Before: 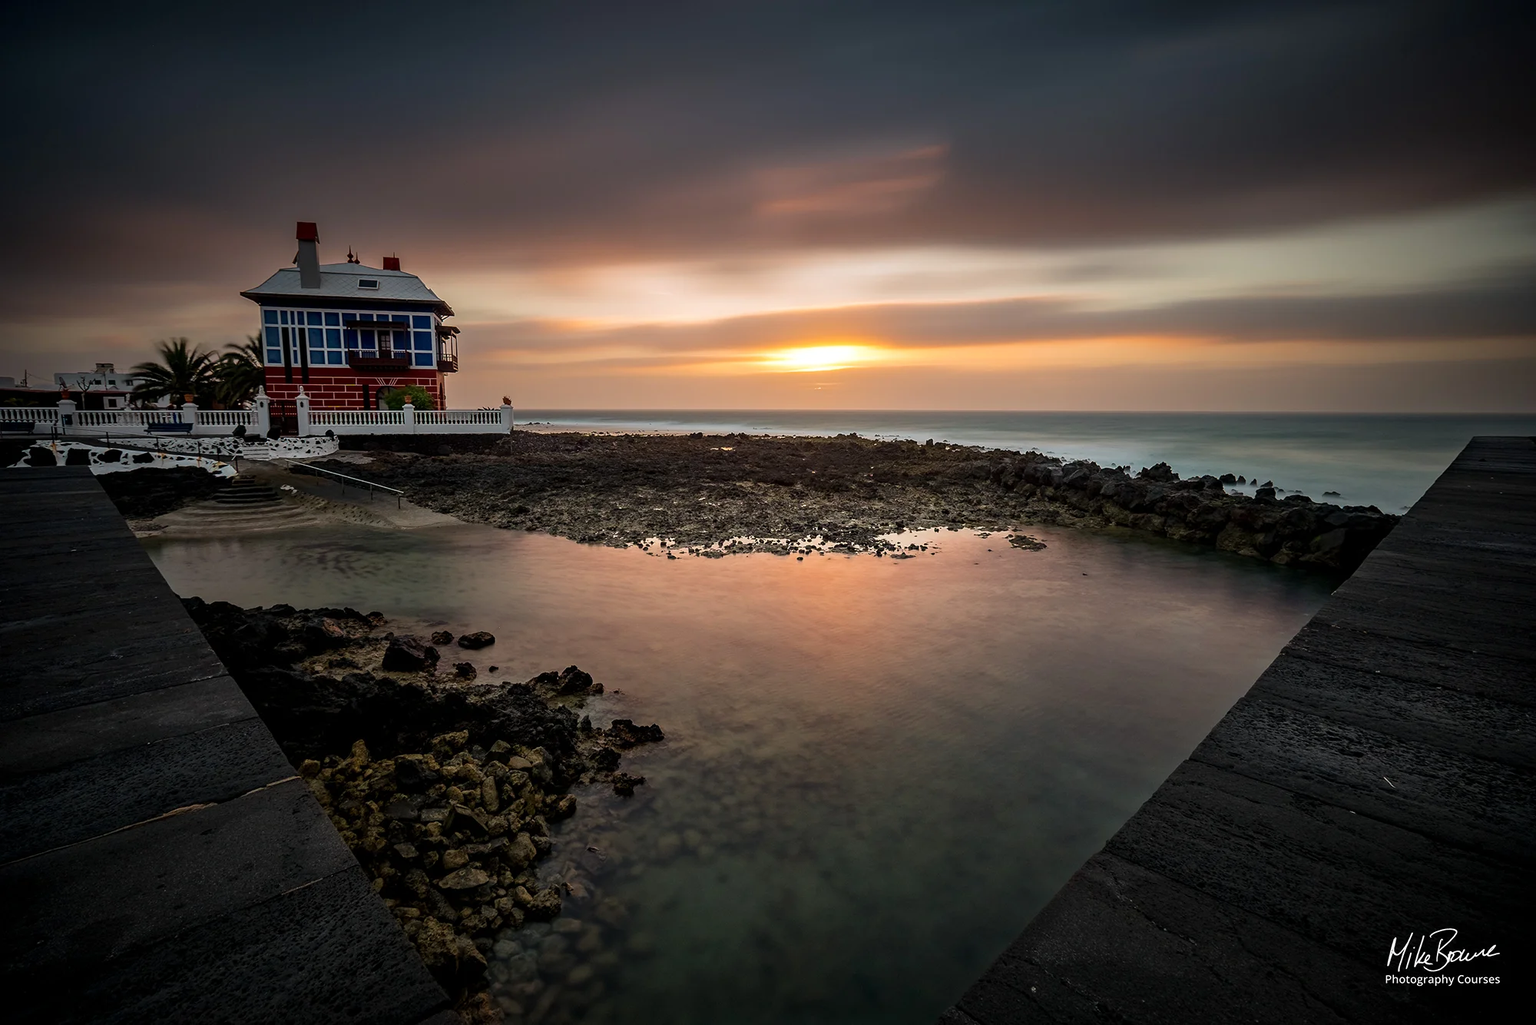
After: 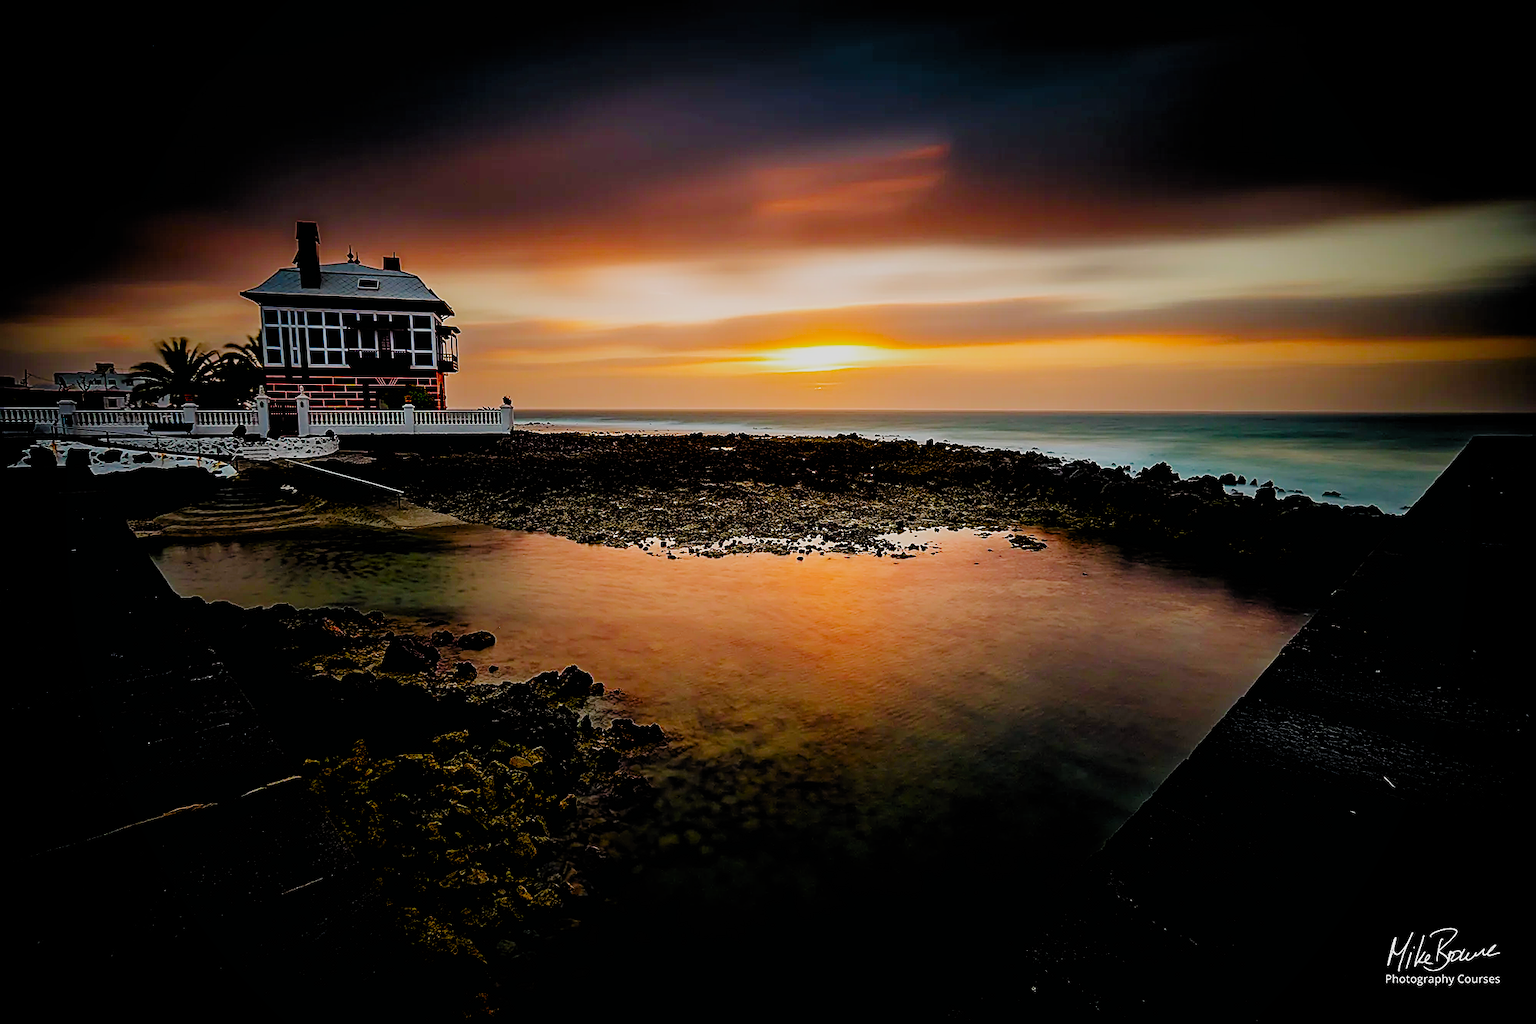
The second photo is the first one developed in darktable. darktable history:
filmic rgb: black relative exposure -2.92 EV, white relative exposure 4.56 EV, hardness 1.72, contrast 1.267, preserve chrominance no, color science v3 (2019), use custom middle-gray values true
vignetting: fall-off start 91.42%, brightness -0.195, unbound false
sharpen: amount 0.74
color correction: highlights b* -0.019, saturation 1.82
